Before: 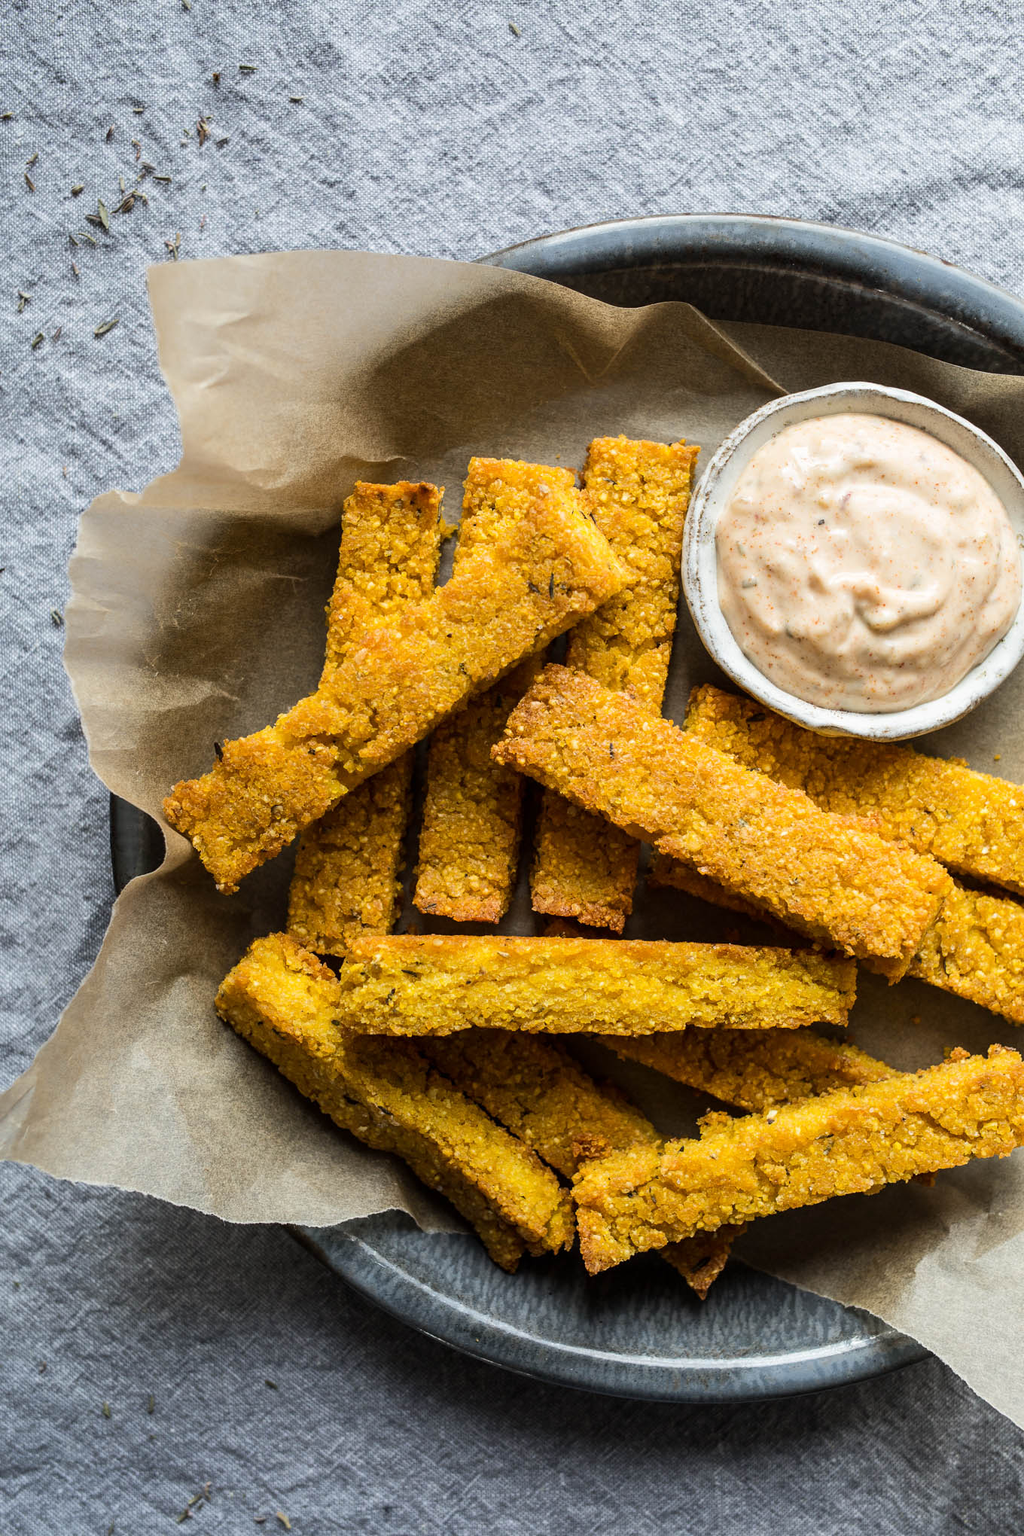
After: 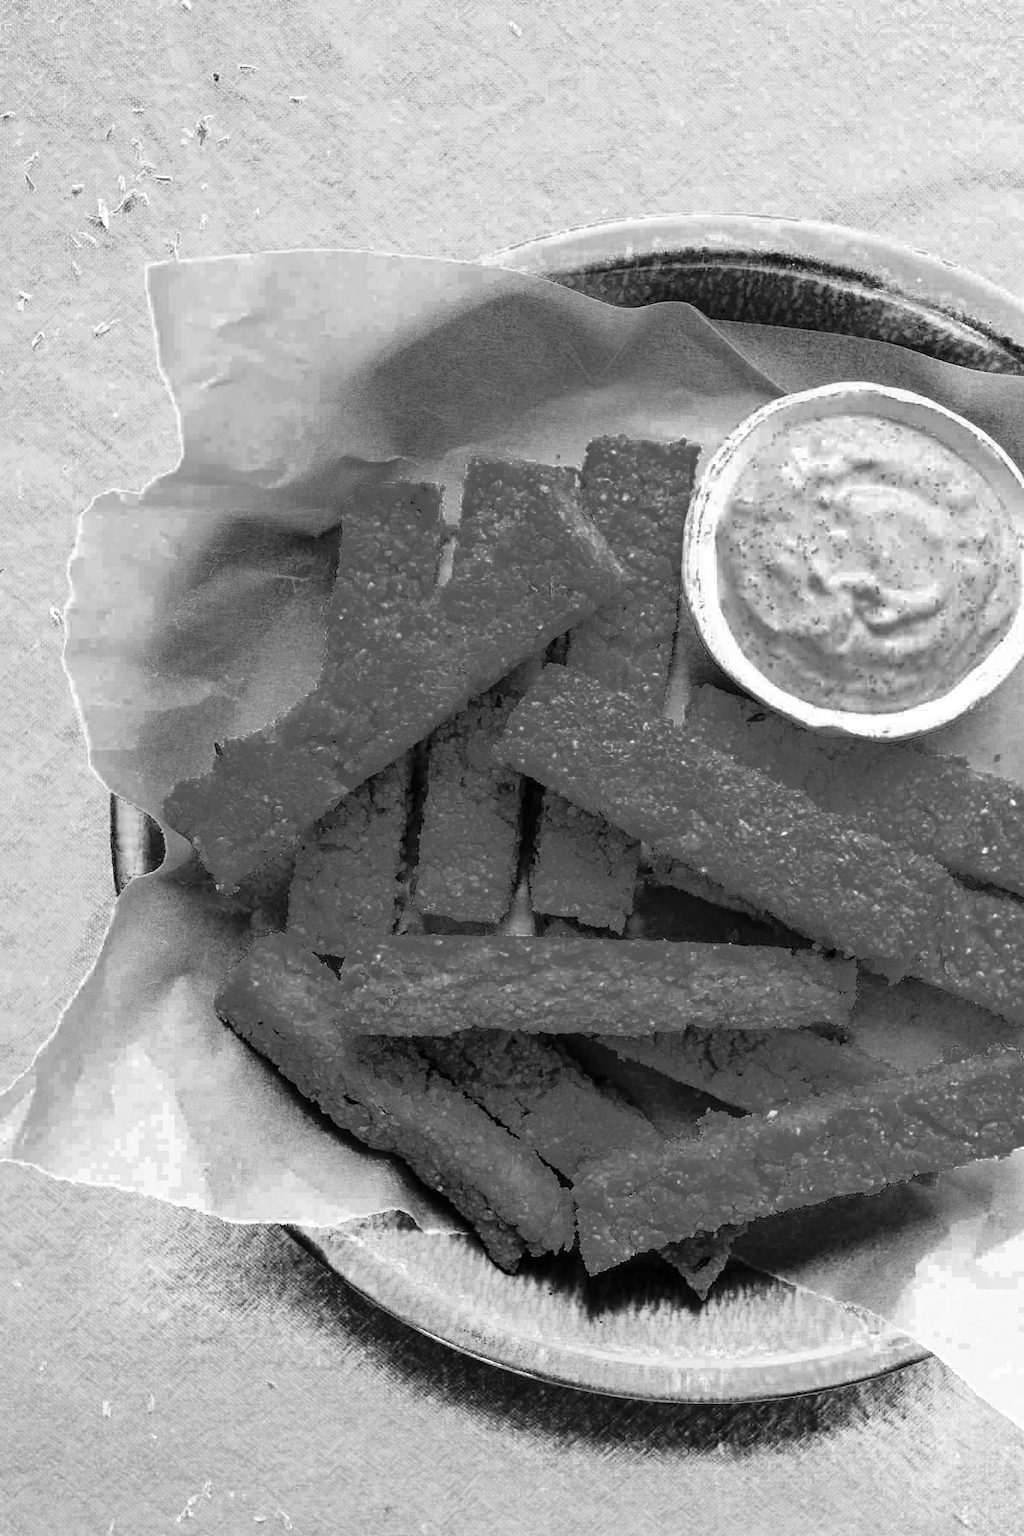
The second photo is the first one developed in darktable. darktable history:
tone curve: curves: ch0 [(0, 0) (0.417, 0.851) (1, 1)]
tone equalizer: -7 EV 0.15 EV, -6 EV 0.6 EV, -5 EV 1.15 EV, -4 EV 1.33 EV, -3 EV 1.15 EV, -2 EV 0.6 EV, -1 EV 0.15 EV, mask exposure compensation -0.5 EV
color zones: curves: ch0 [(0.002, 0.429) (0.121, 0.212) (0.198, 0.113) (0.276, 0.344) (0.331, 0.541) (0.41, 0.56) (0.482, 0.289) (0.619, 0.227) (0.721, 0.18) (0.821, 0.435) (0.928, 0.555) (1, 0.587)]; ch1 [(0, 0) (0.143, 0) (0.286, 0) (0.429, 0) (0.571, 0) (0.714, 0) (0.857, 0)]
